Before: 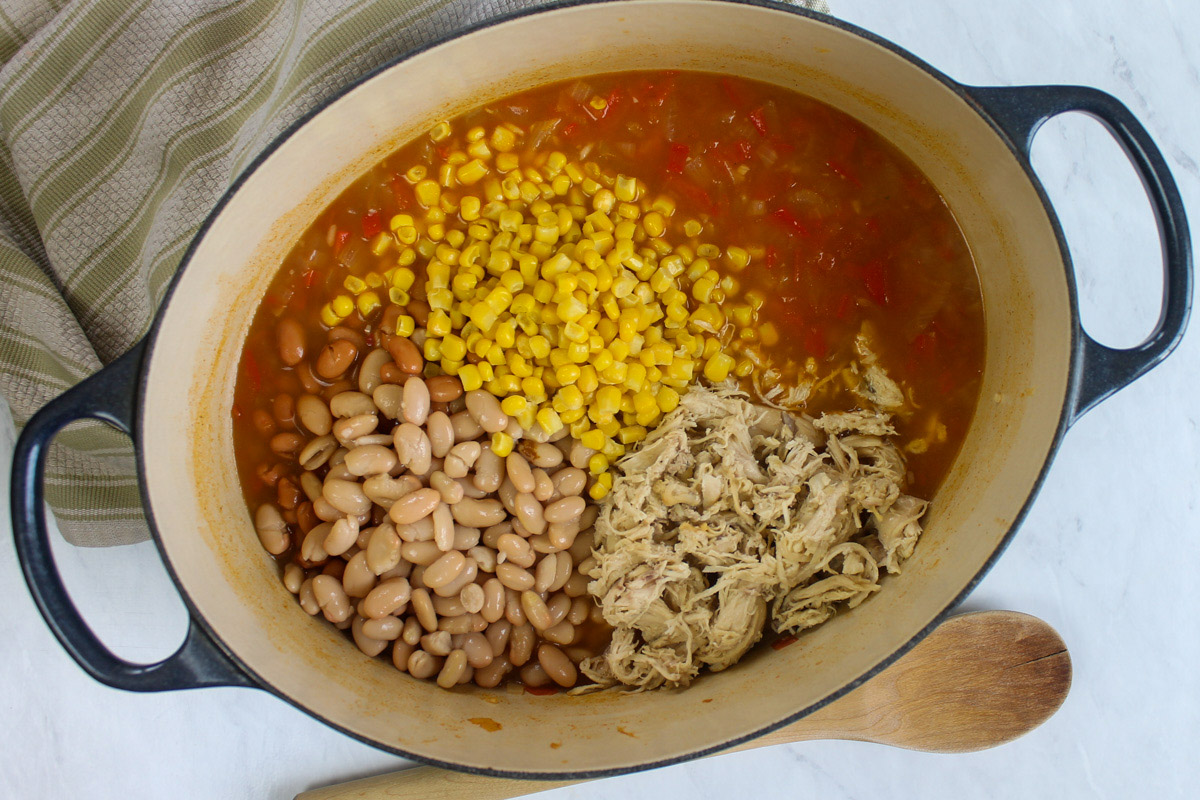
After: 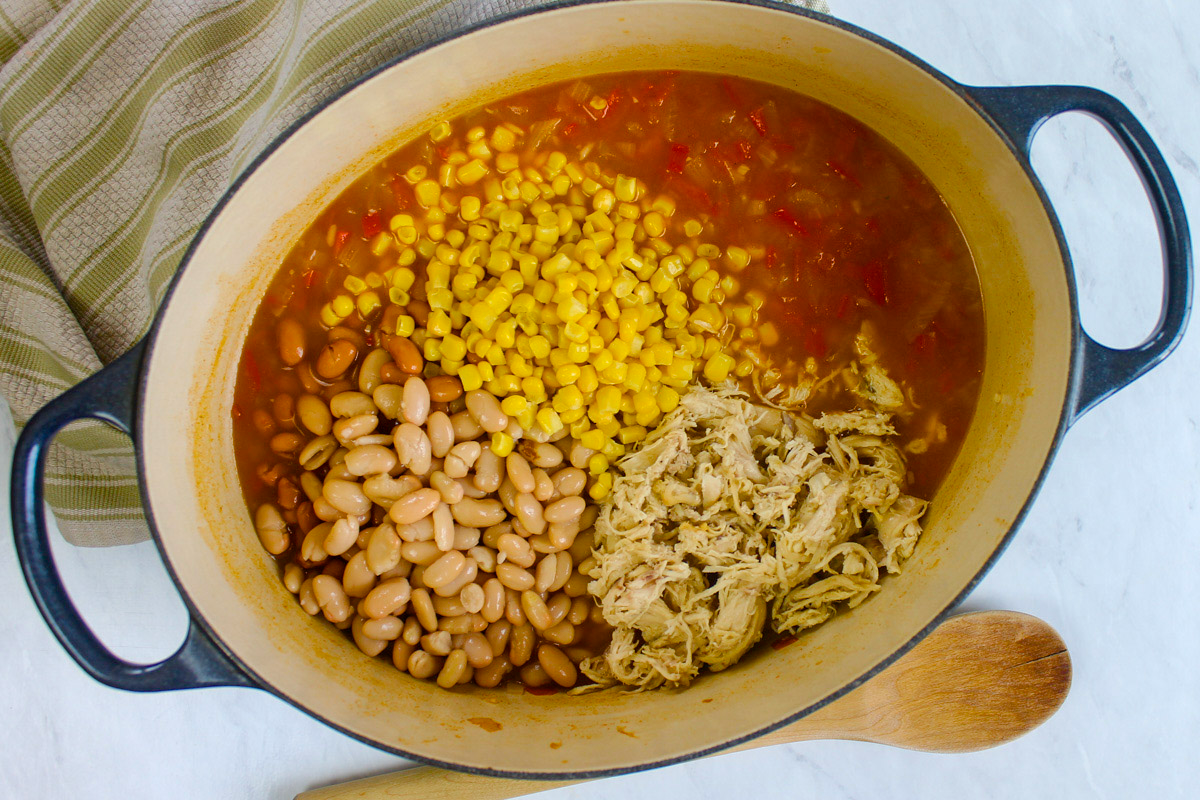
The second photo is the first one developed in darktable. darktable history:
color balance rgb: perceptual saturation grading › global saturation 25.669%, perceptual saturation grading › highlights -27.77%, perceptual saturation grading › shadows 33.511%, perceptual brilliance grading › mid-tones 9.237%, perceptual brilliance grading › shadows 14.99%, global vibrance 20%
local contrast: mode bilateral grid, contrast 10, coarseness 25, detail 115%, midtone range 0.2
